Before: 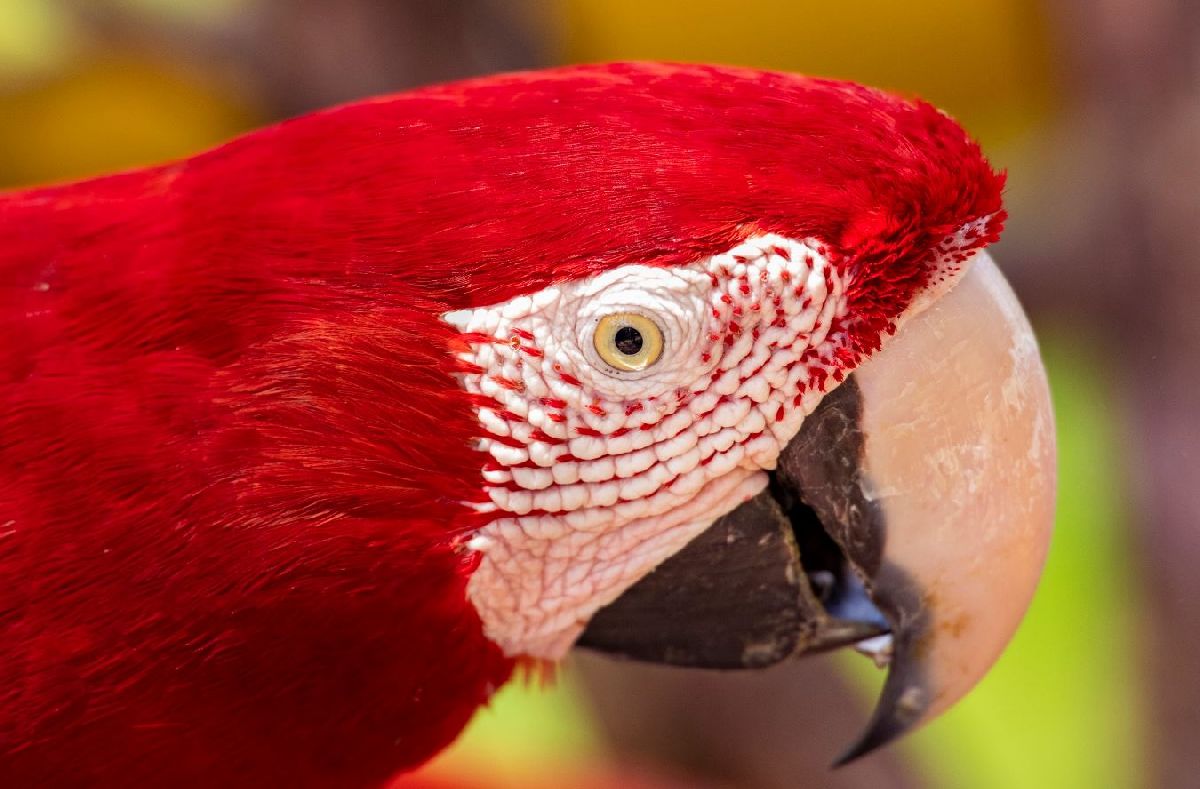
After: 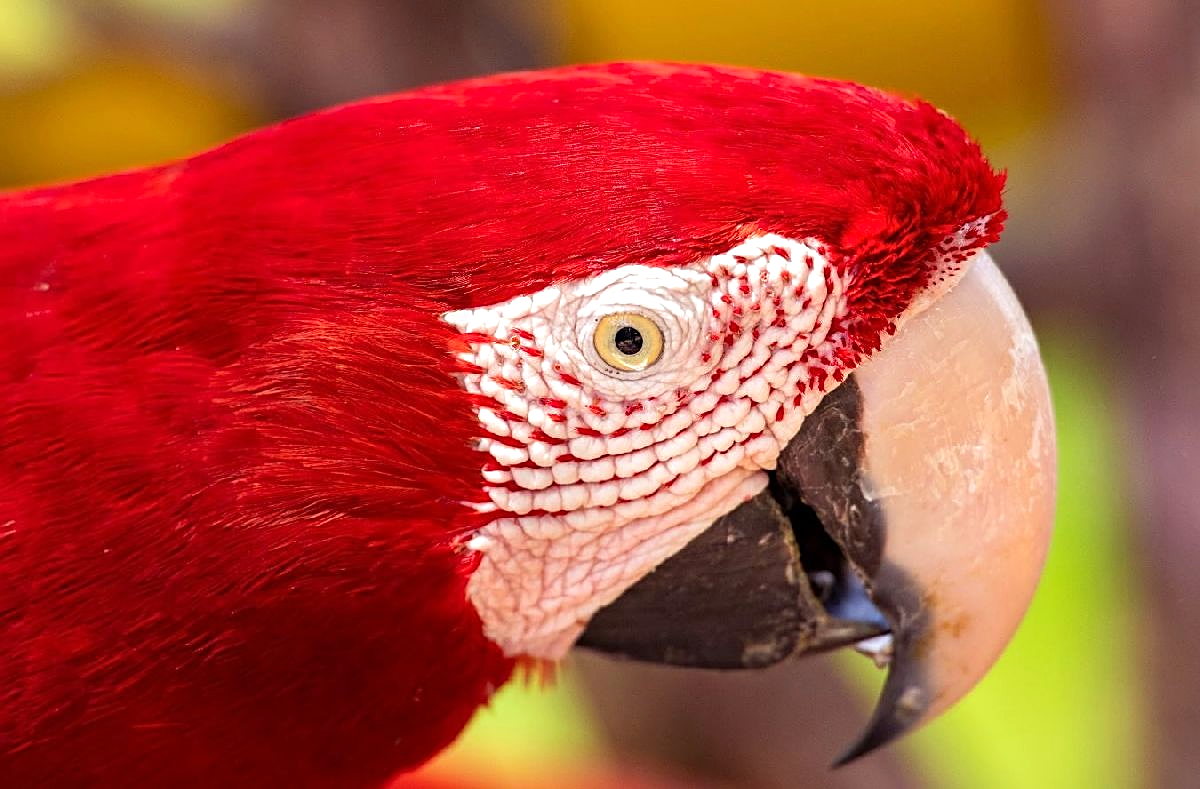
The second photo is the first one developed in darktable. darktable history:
sharpen: amount 0.499
exposure: exposure 0.3 EV, compensate exposure bias true, compensate highlight preservation false
